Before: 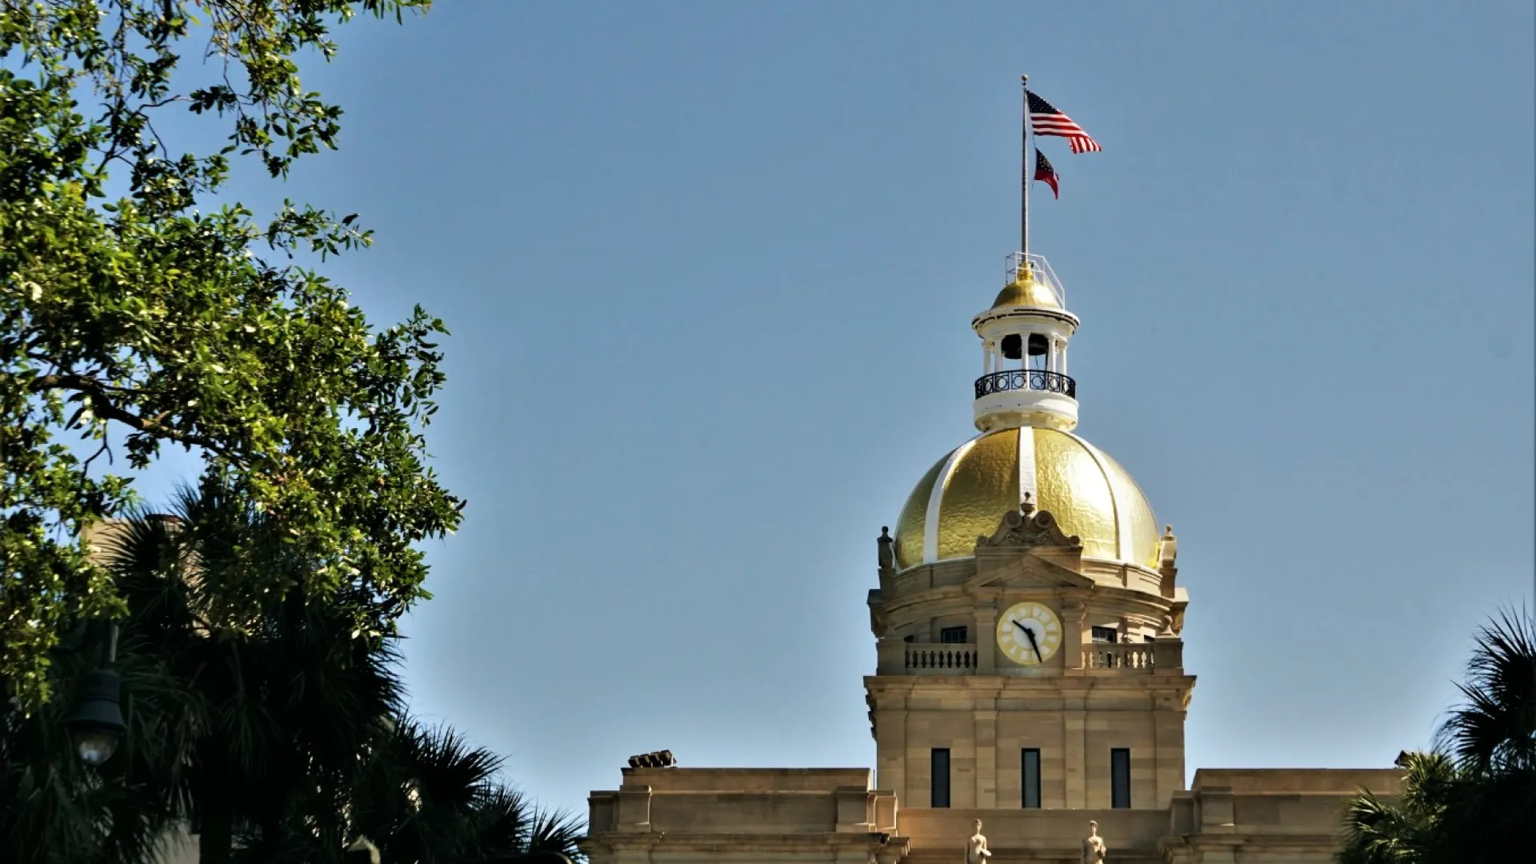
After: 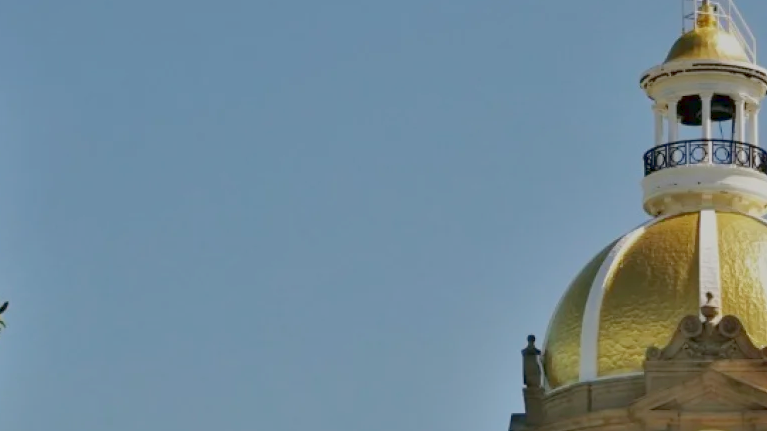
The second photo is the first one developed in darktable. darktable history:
color balance rgb: contrast -30%
crop: left 30%, top 30%, right 30%, bottom 30%
